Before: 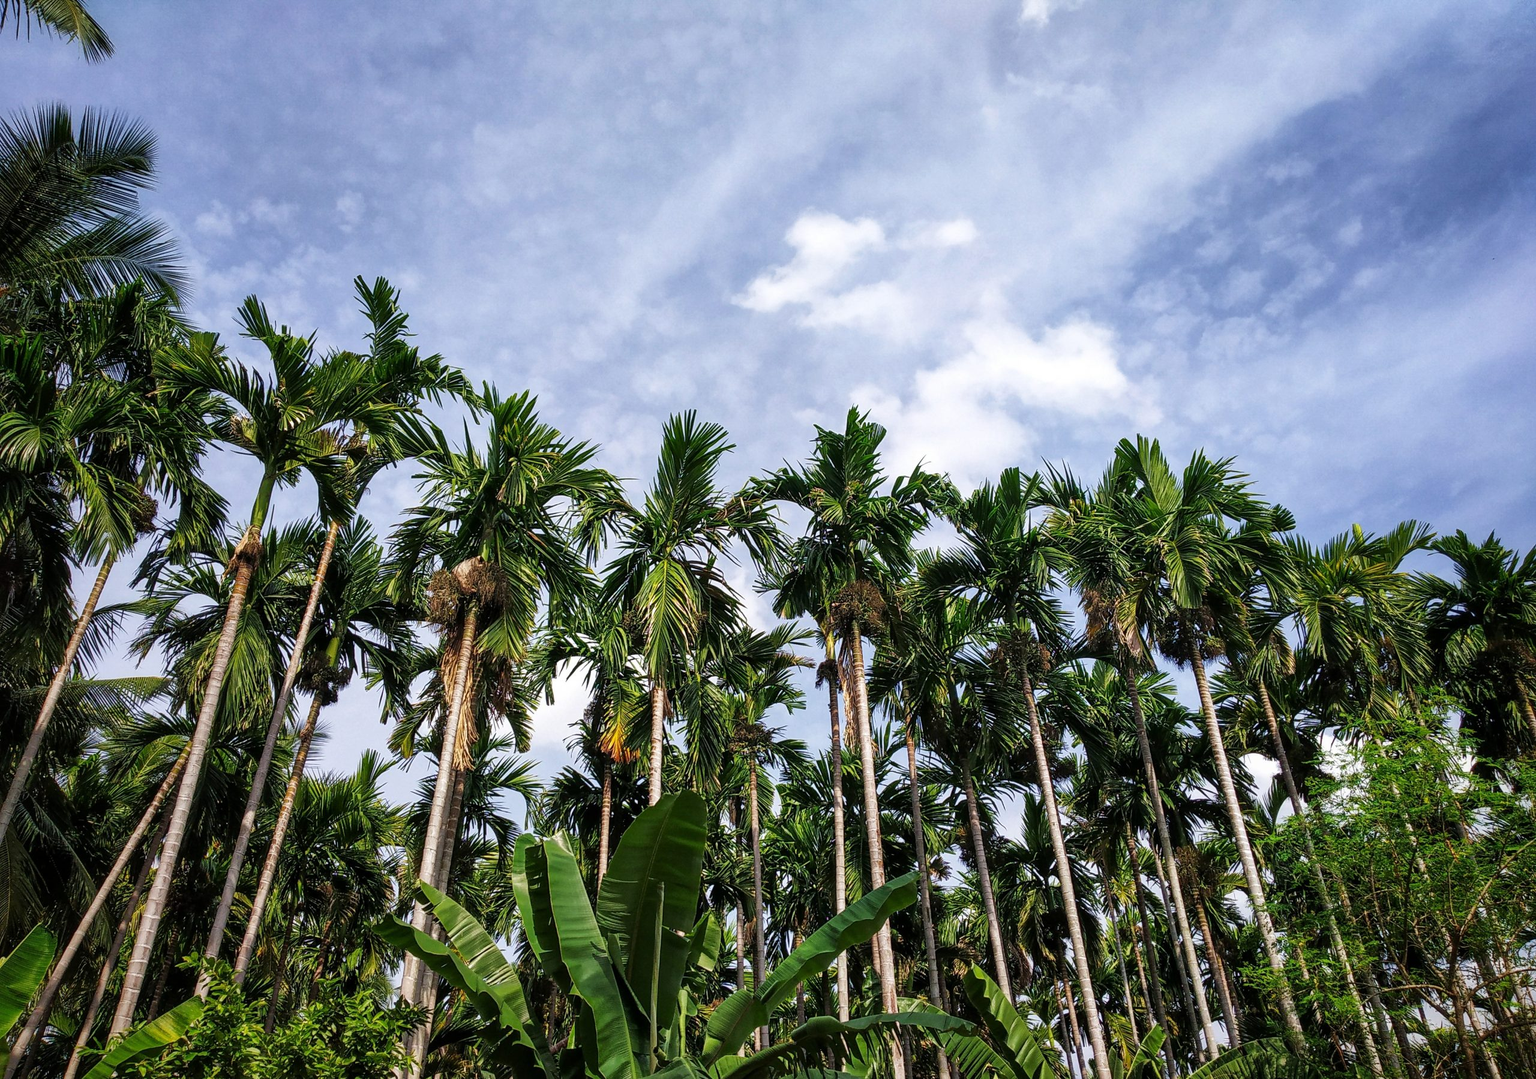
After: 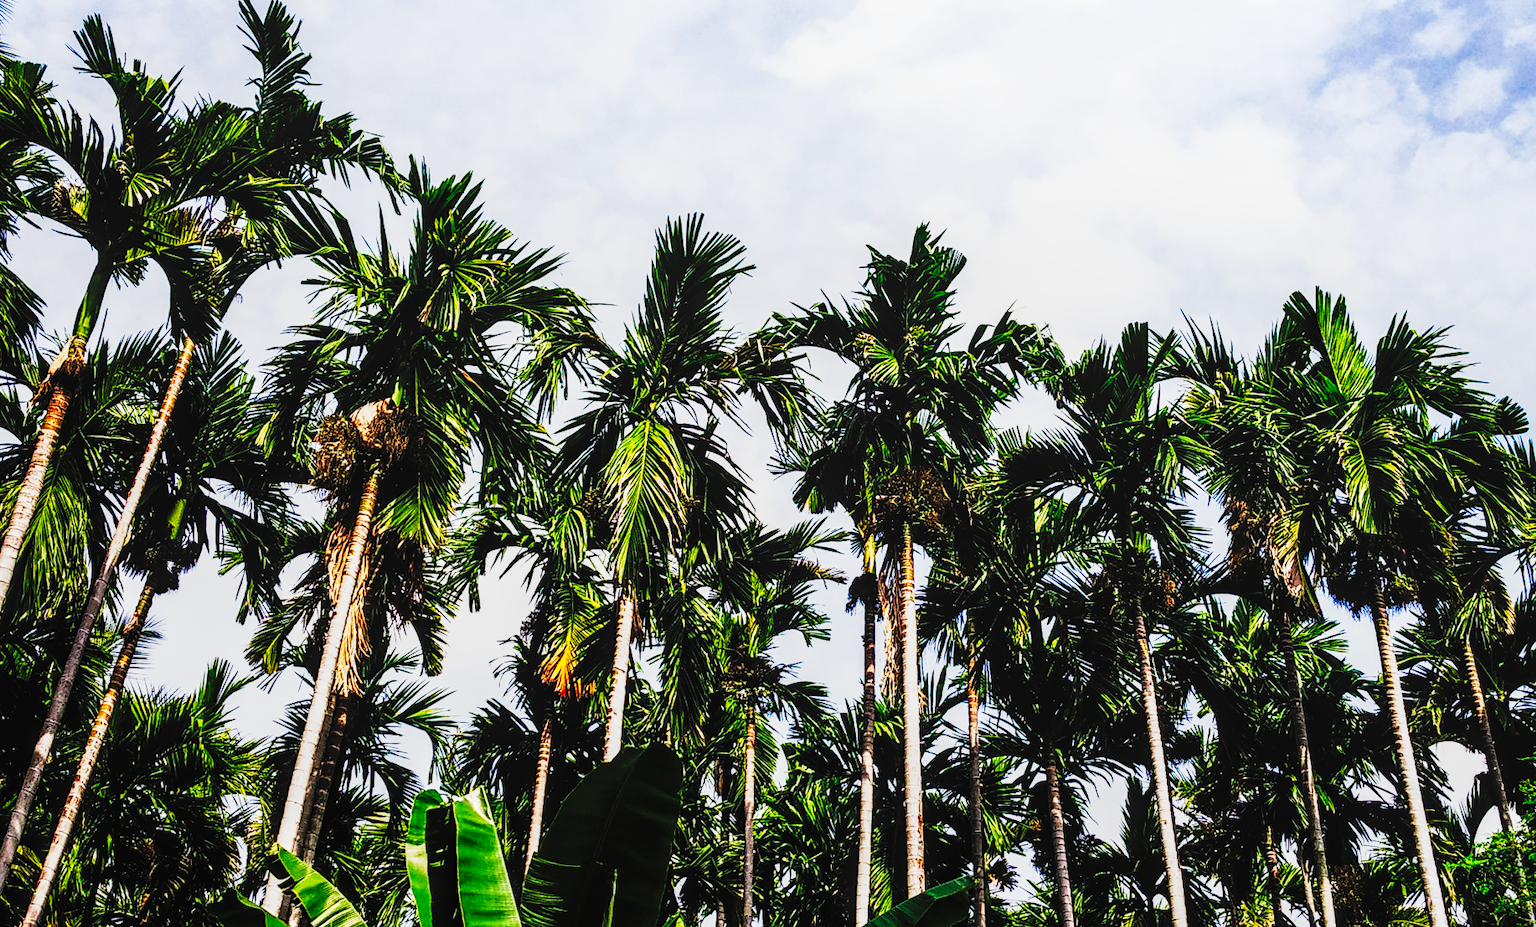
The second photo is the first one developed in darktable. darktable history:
filmic rgb: middle gray luminance 9.94%, black relative exposure -8.61 EV, white relative exposure 3.32 EV, target black luminance 0%, hardness 5.2, latitude 44.62%, contrast 1.313, highlights saturation mix 6.28%, shadows ↔ highlights balance 24.61%
local contrast: on, module defaults
crop and rotate: angle -3.62°, left 9.815%, top 21.106%, right 12.228%, bottom 11.863%
tone curve: curves: ch0 [(0, 0) (0.003, 0.001) (0.011, 0.005) (0.025, 0.009) (0.044, 0.014) (0.069, 0.018) (0.1, 0.025) (0.136, 0.029) (0.177, 0.042) (0.224, 0.064) (0.277, 0.107) (0.335, 0.182) (0.399, 0.3) (0.468, 0.462) (0.543, 0.639) (0.623, 0.802) (0.709, 0.916) (0.801, 0.963) (0.898, 0.988) (1, 1)], preserve colors none
